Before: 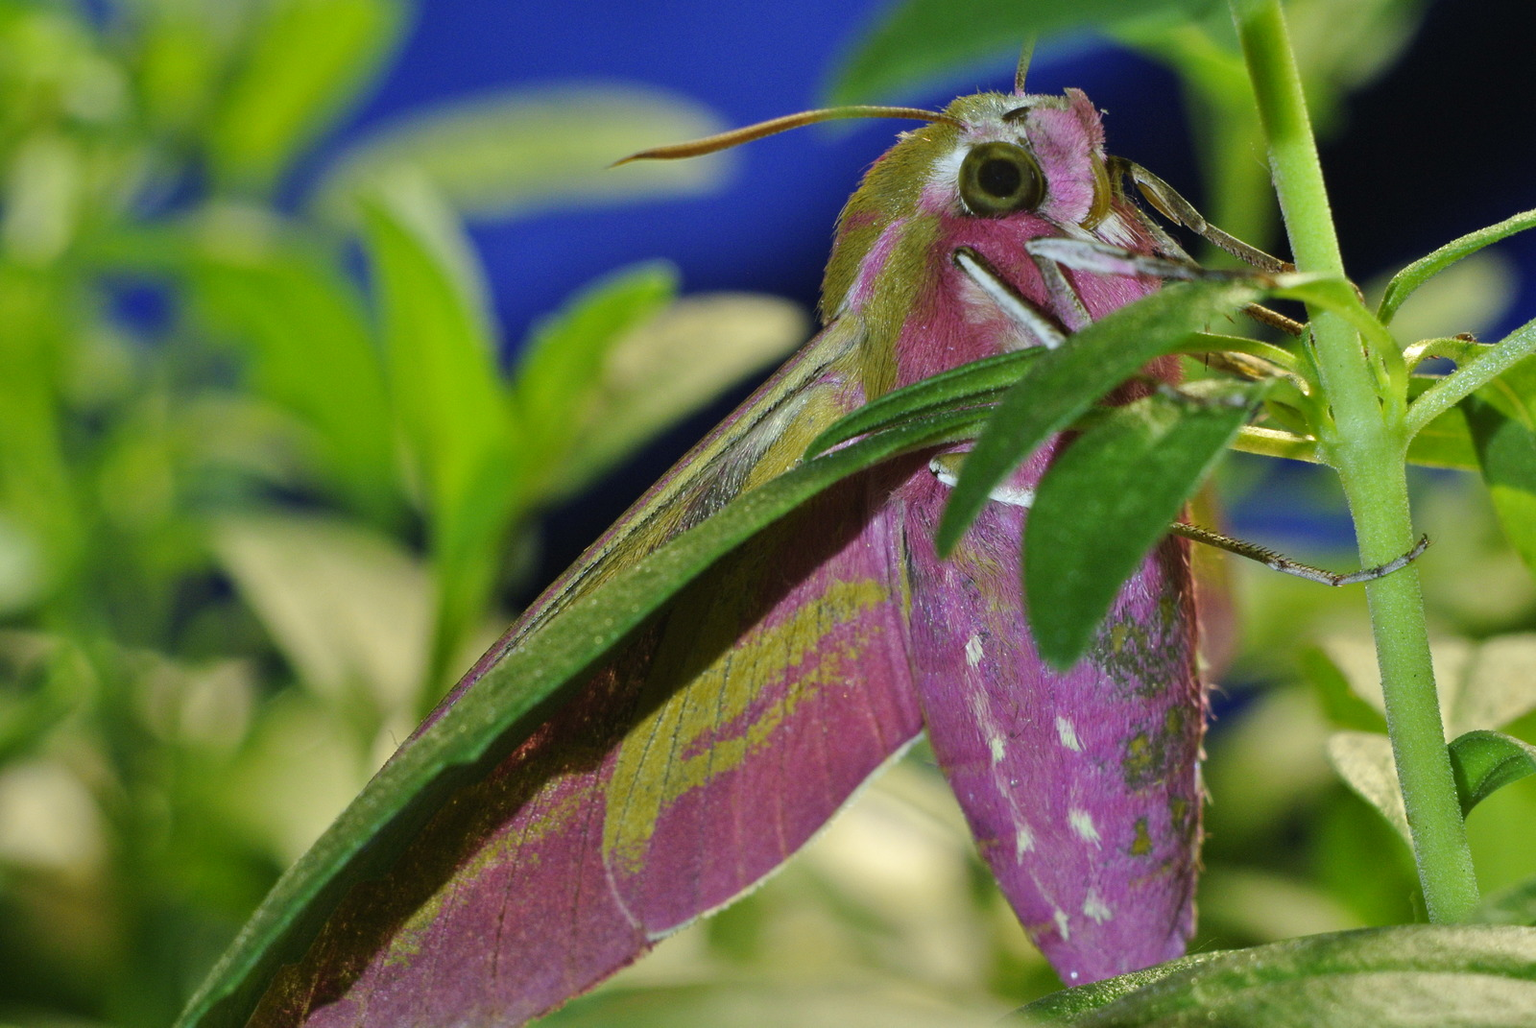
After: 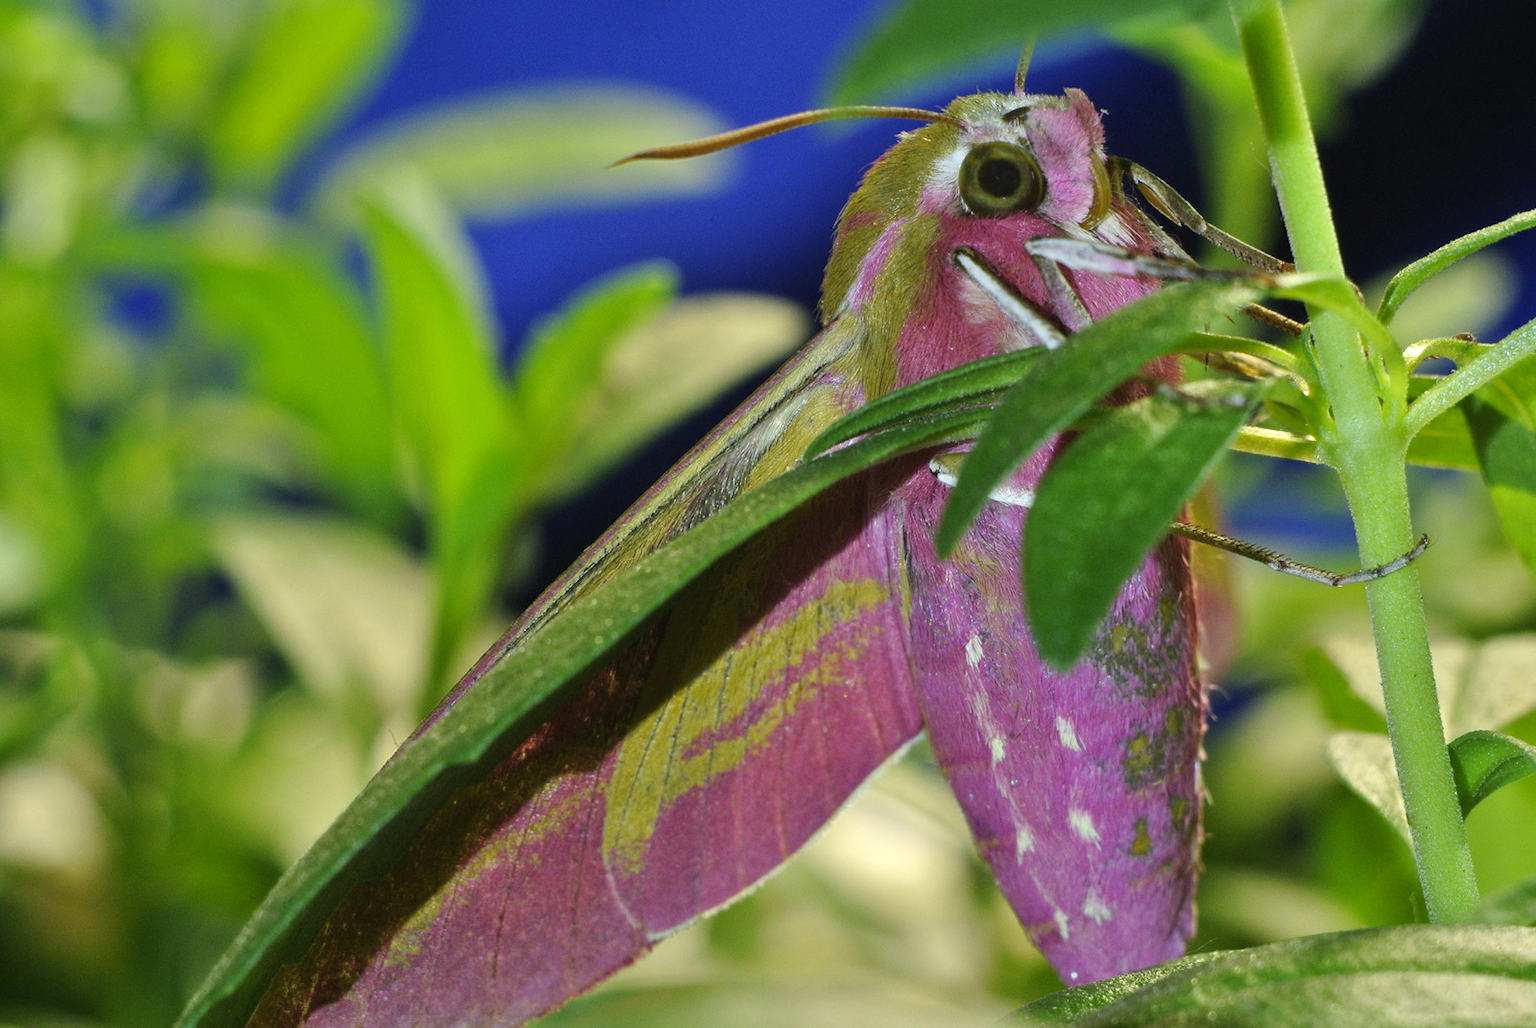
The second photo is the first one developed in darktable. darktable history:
exposure: exposure 0.168 EV, compensate highlight preservation false
color correction: highlights b* -0.031
